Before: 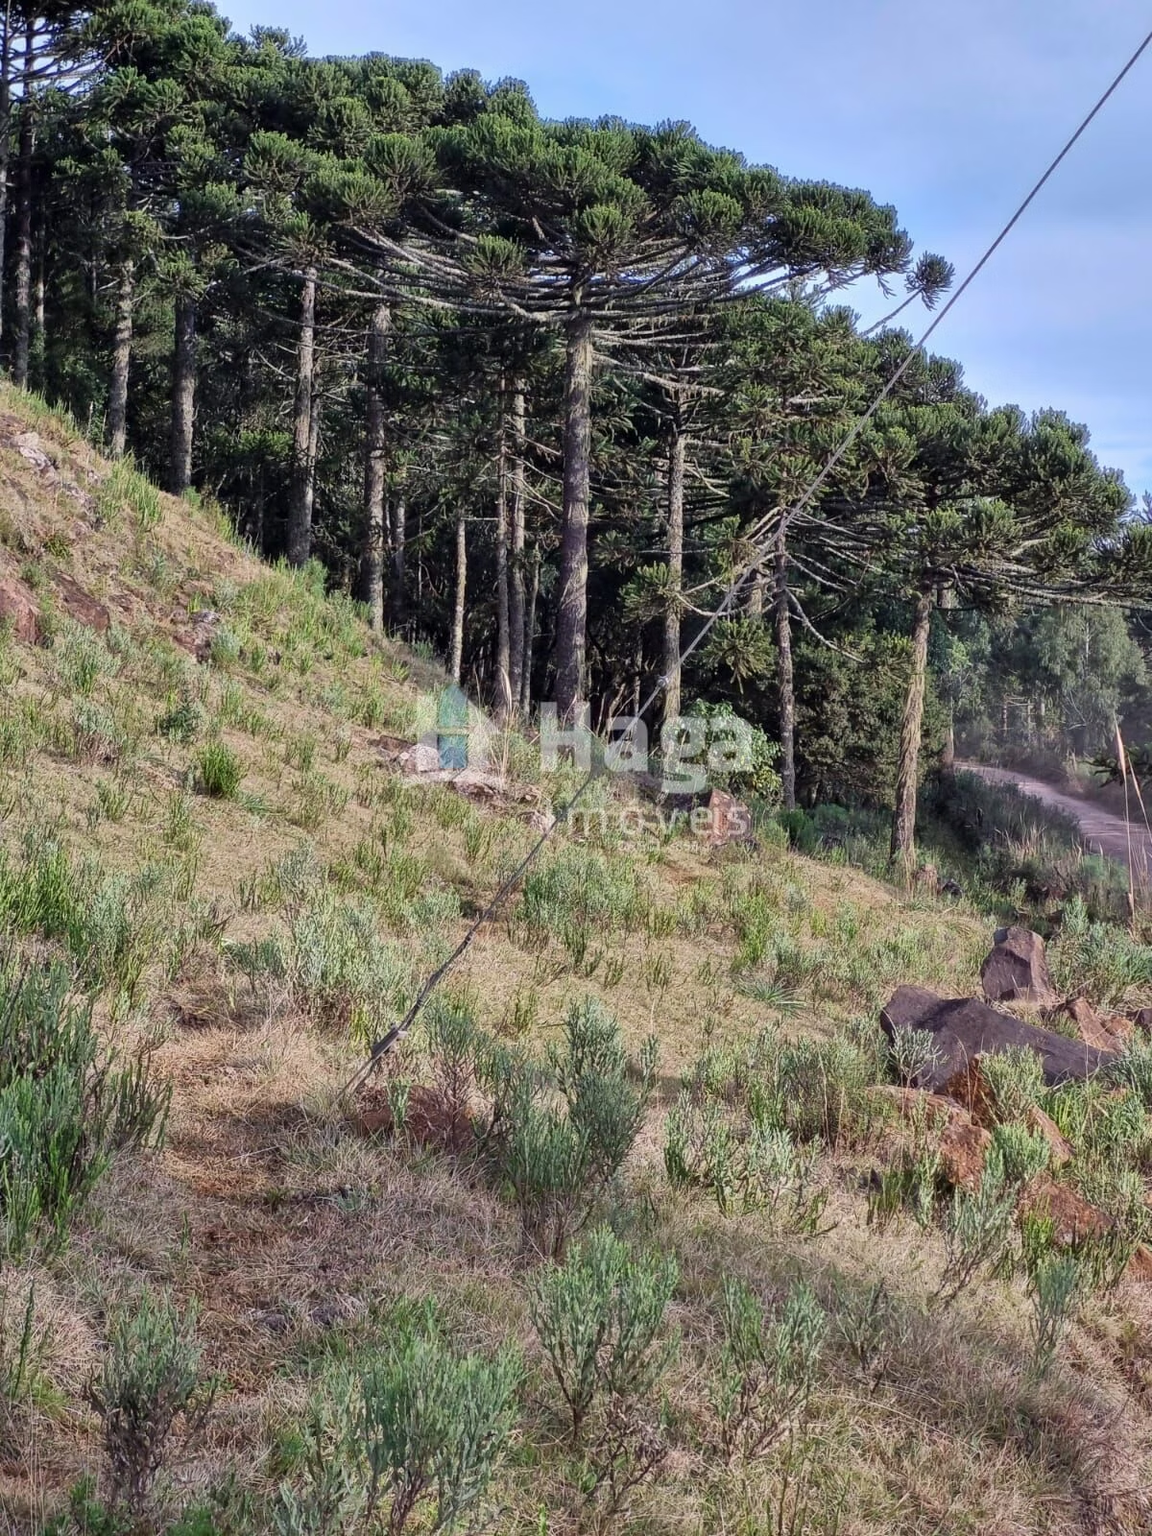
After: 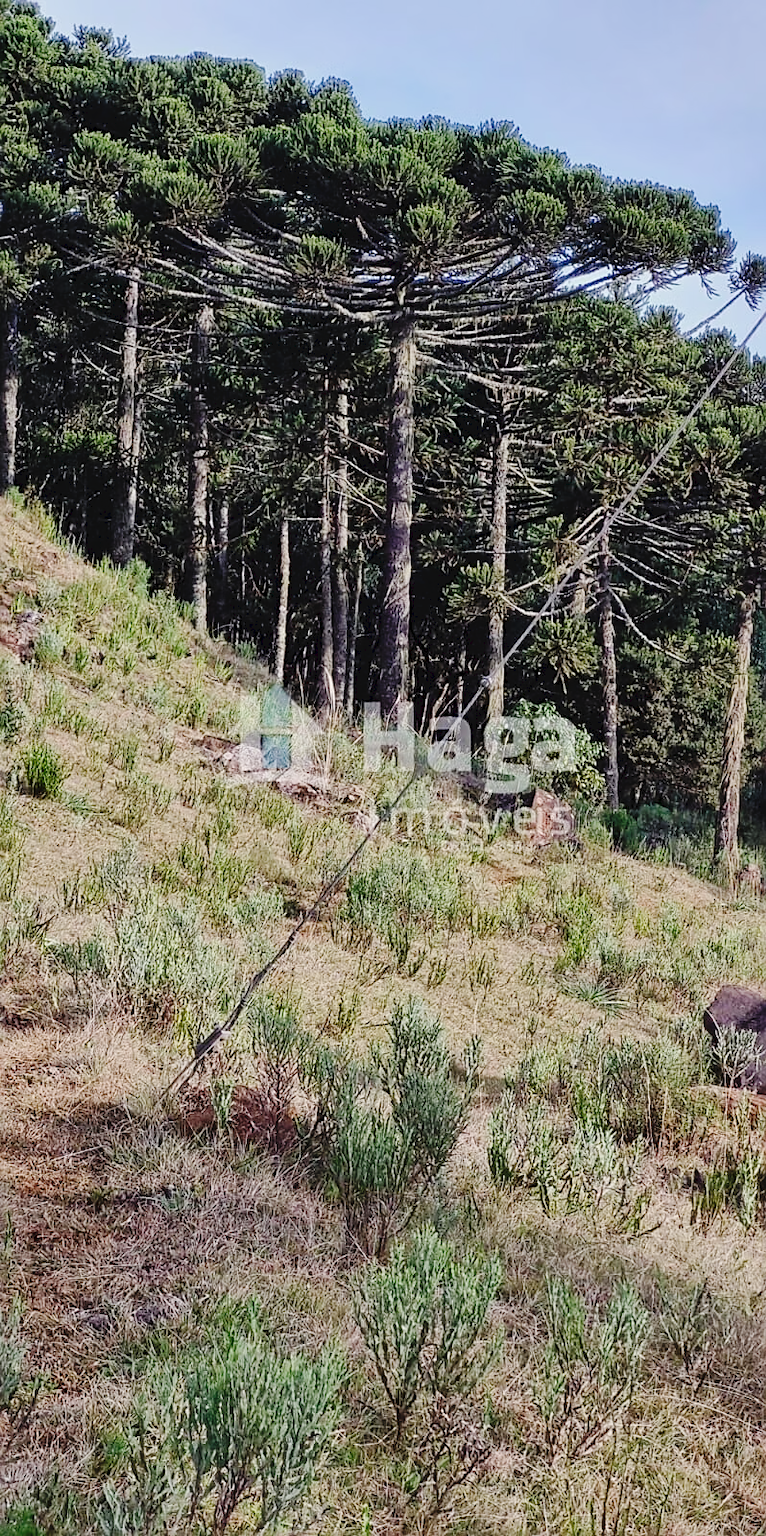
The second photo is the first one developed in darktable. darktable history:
crop: left 15.377%, right 17.915%
exposure: exposure -0.34 EV, compensate highlight preservation false
sharpen: amount 0.49
tone curve: curves: ch0 [(0, 0) (0.003, 0.044) (0.011, 0.045) (0.025, 0.048) (0.044, 0.051) (0.069, 0.065) (0.1, 0.08) (0.136, 0.108) (0.177, 0.152) (0.224, 0.216) (0.277, 0.305) (0.335, 0.392) (0.399, 0.481) (0.468, 0.579) (0.543, 0.658) (0.623, 0.729) (0.709, 0.8) (0.801, 0.867) (0.898, 0.93) (1, 1)], preserve colors none
